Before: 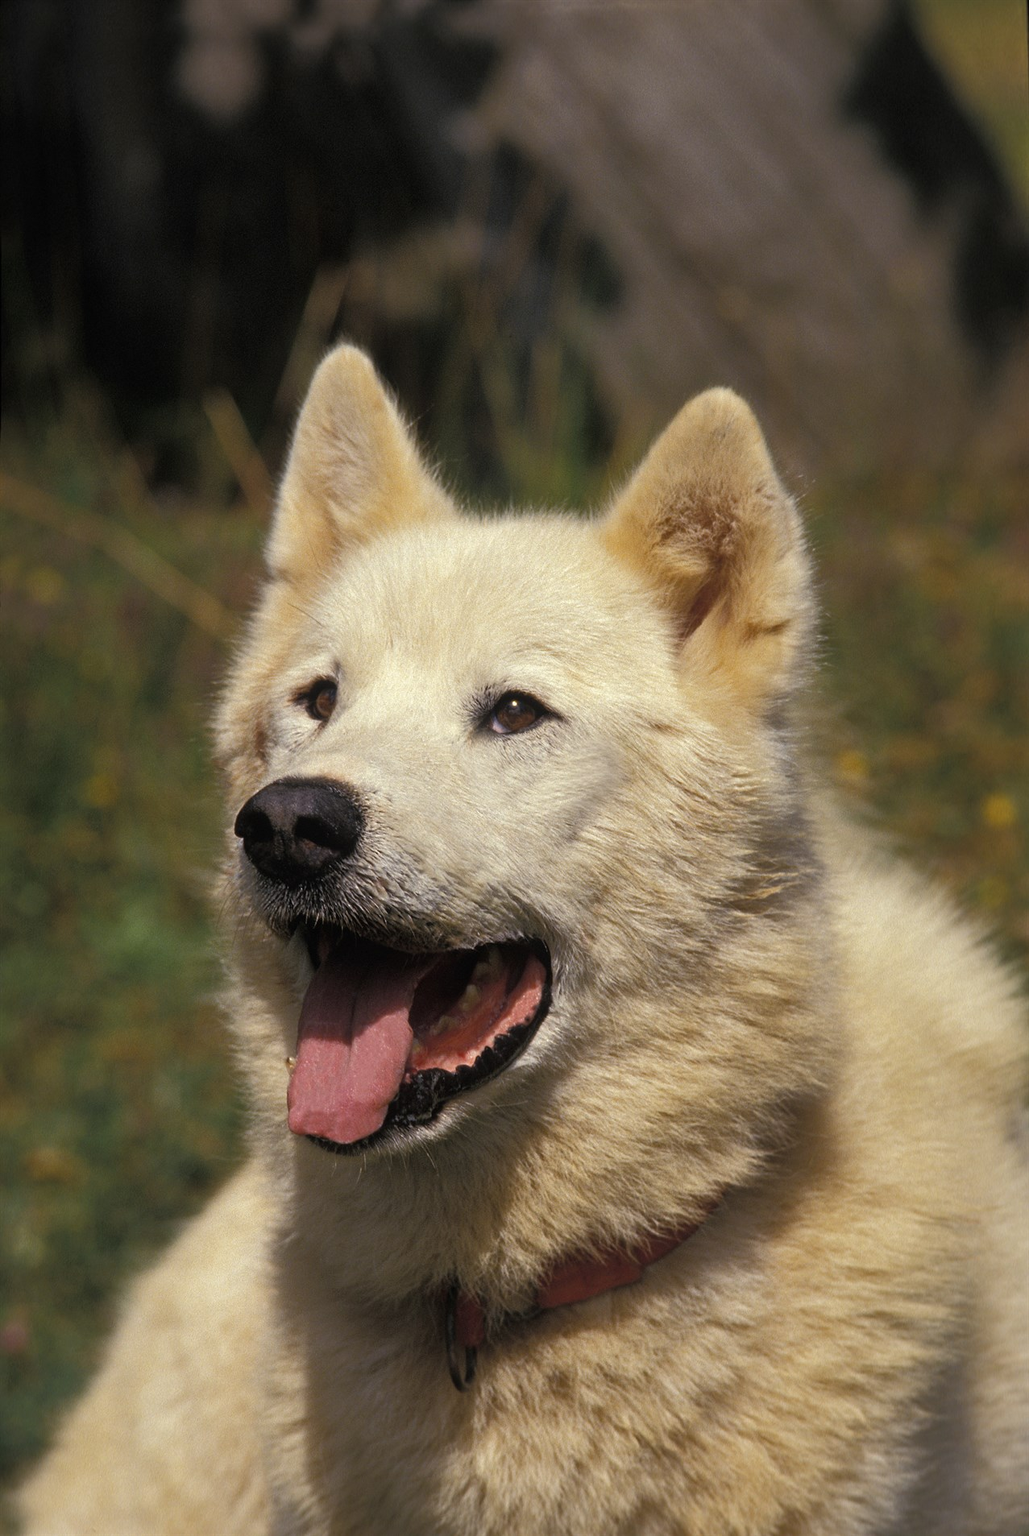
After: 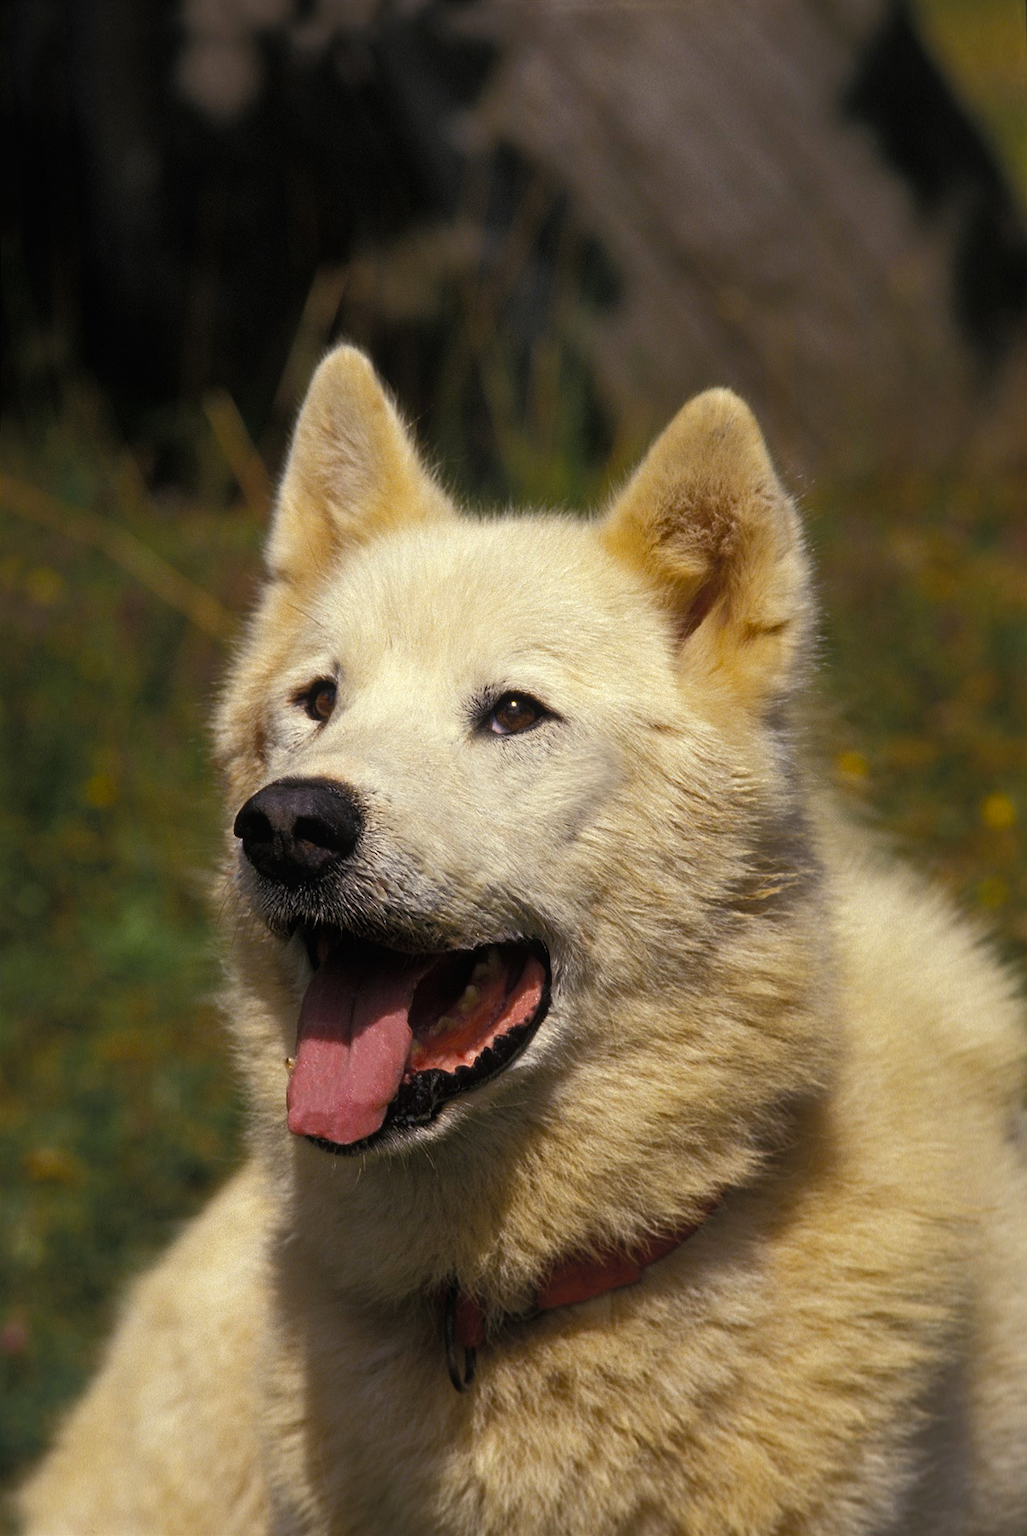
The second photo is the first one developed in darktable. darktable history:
crop and rotate: left 0.084%, bottom 0.009%
color balance rgb: power › luminance -8.928%, perceptual saturation grading › global saturation 25.835%
shadows and highlights: shadows -0.415, highlights 39.42
